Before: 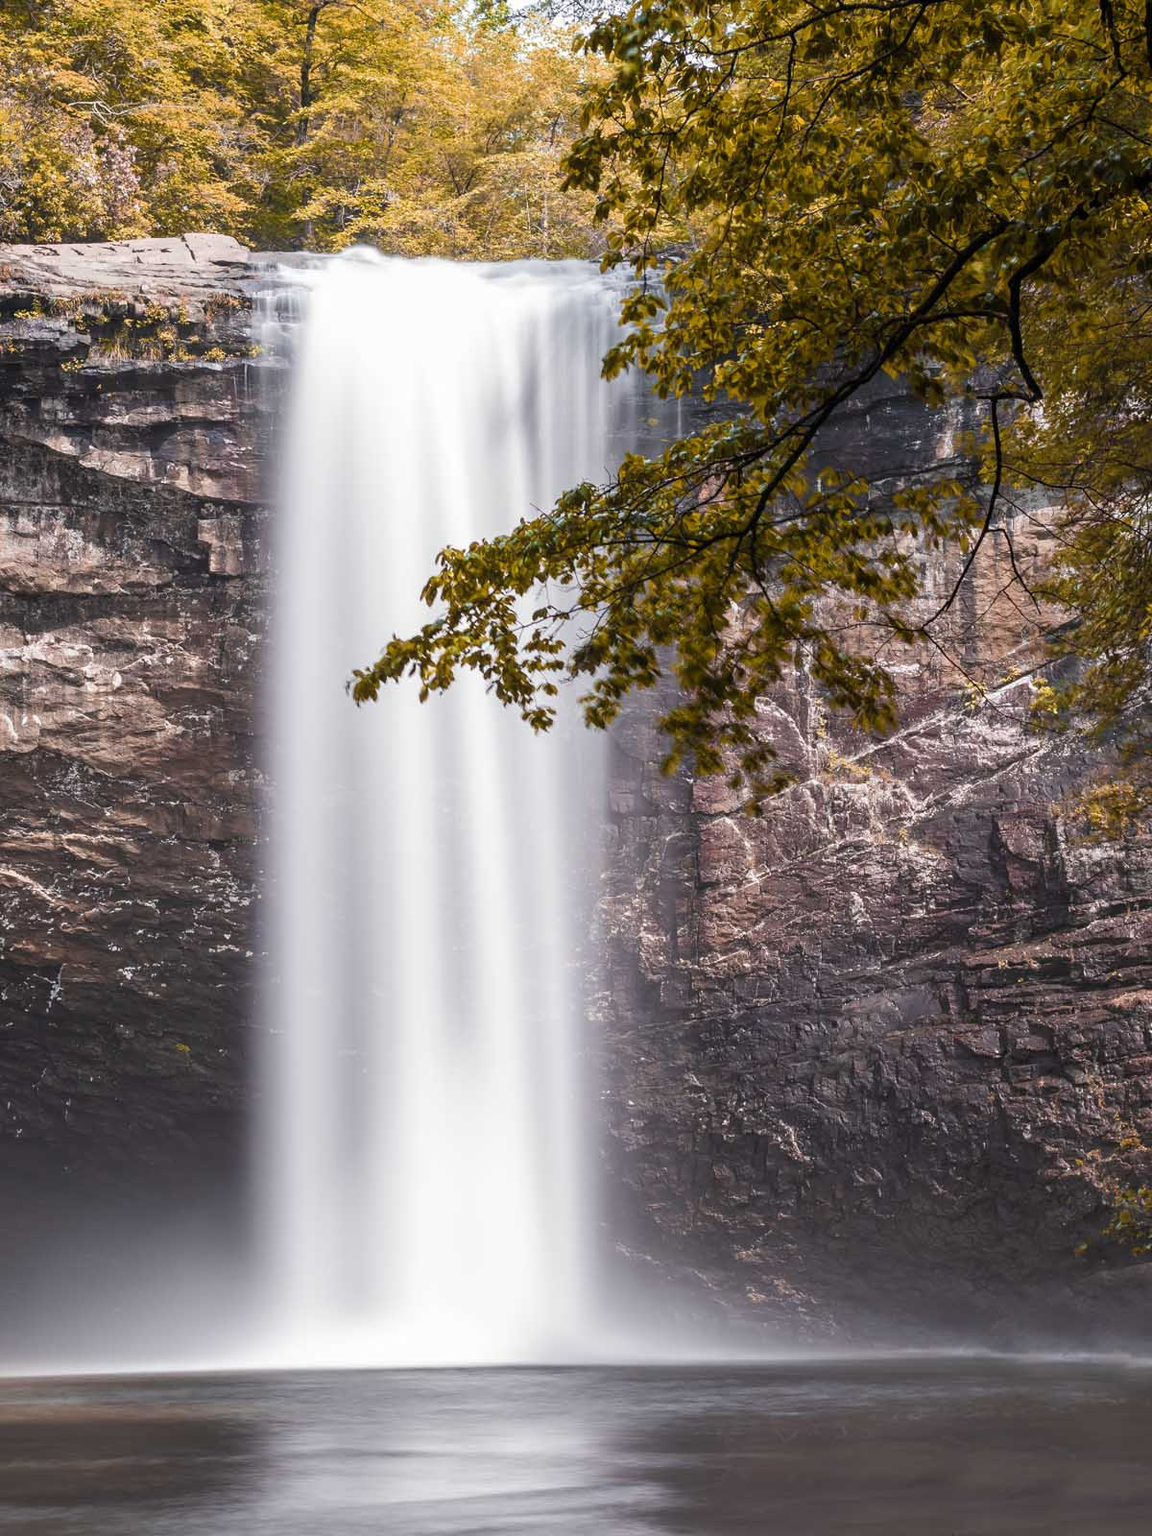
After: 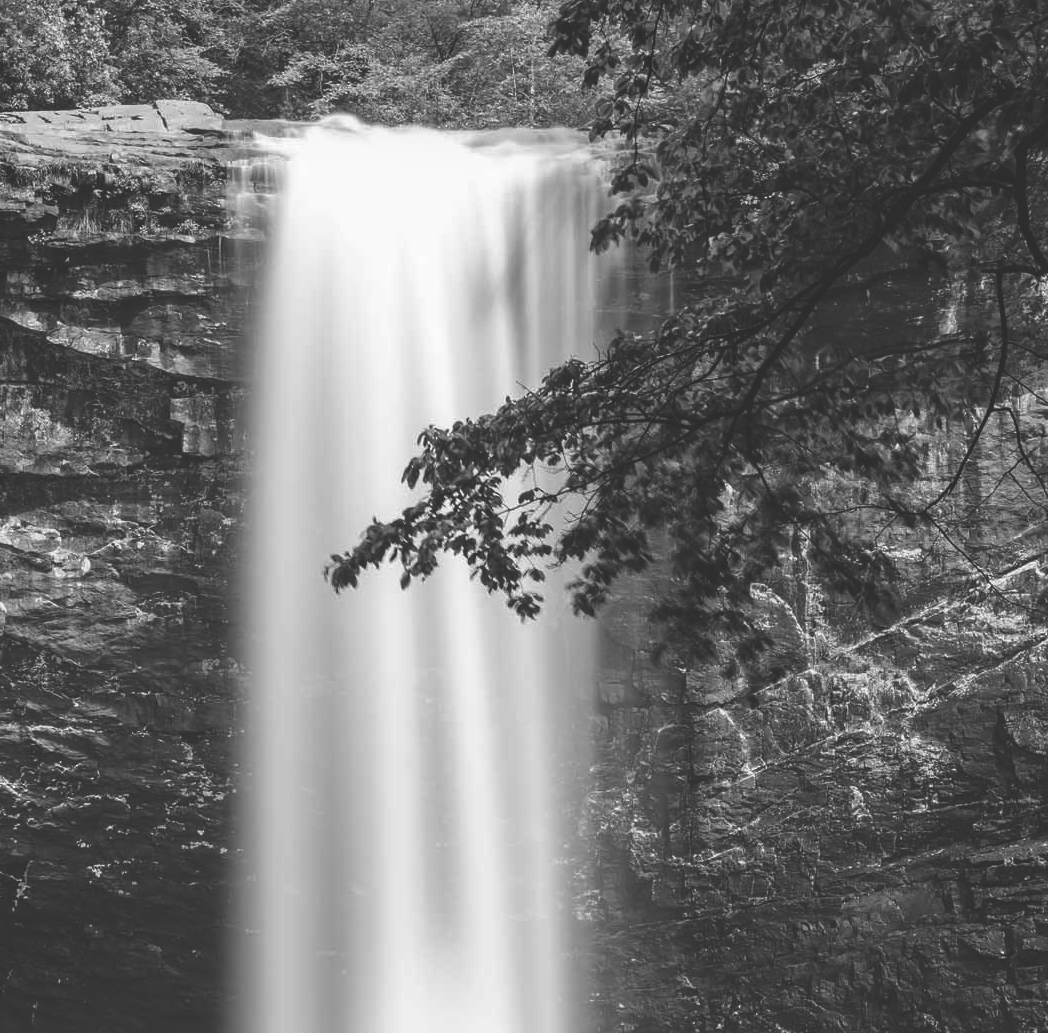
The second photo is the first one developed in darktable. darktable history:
color balance rgb: perceptual saturation grading › global saturation 20%, perceptual saturation grading › highlights -25%, perceptual saturation grading › shadows 50%
rgb curve: curves: ch0 [(0, 0.186) (0.314, 0.284) (0.775, 0.708) (1, 1)], compensate middle gray true, preserve colors none
monochrome: a -11.7, b 1.62, size 0.5, highlights 0.38
color balance: lift [1, 1.015, 1.004, 0.985], gamma [1, 0.958, 0.971, 1.042], gain [1, 0.956, 0.977, 1.044]
crop: left 3.015%, top 8.969%, right 9.647%, bottom 26.457%
